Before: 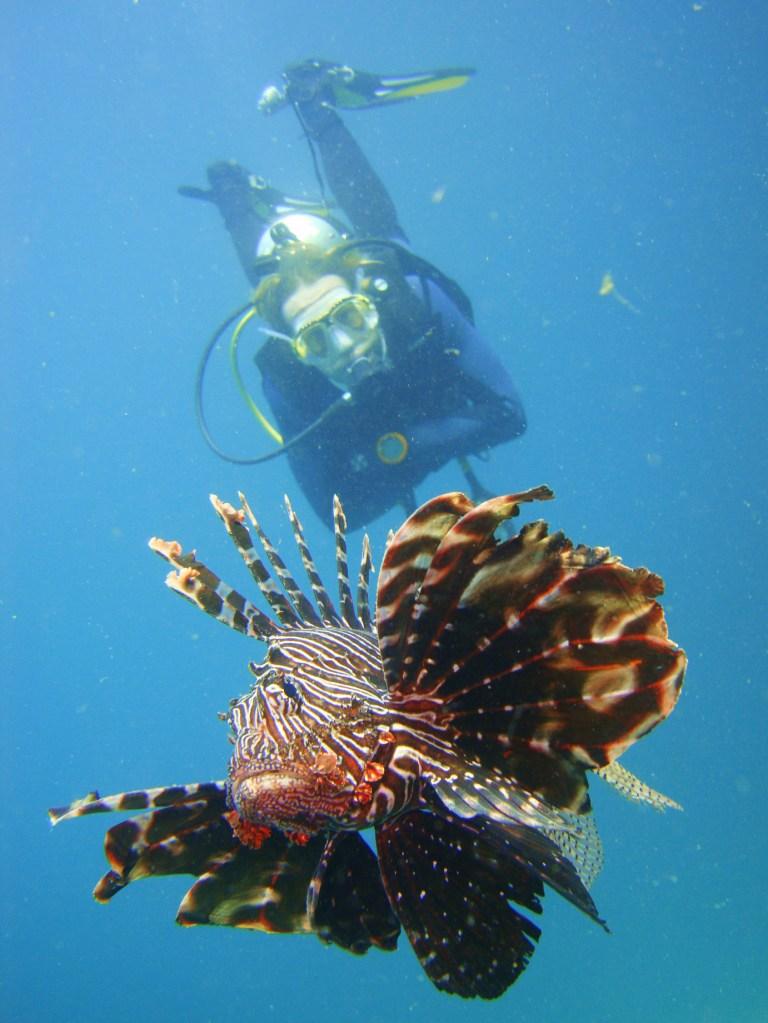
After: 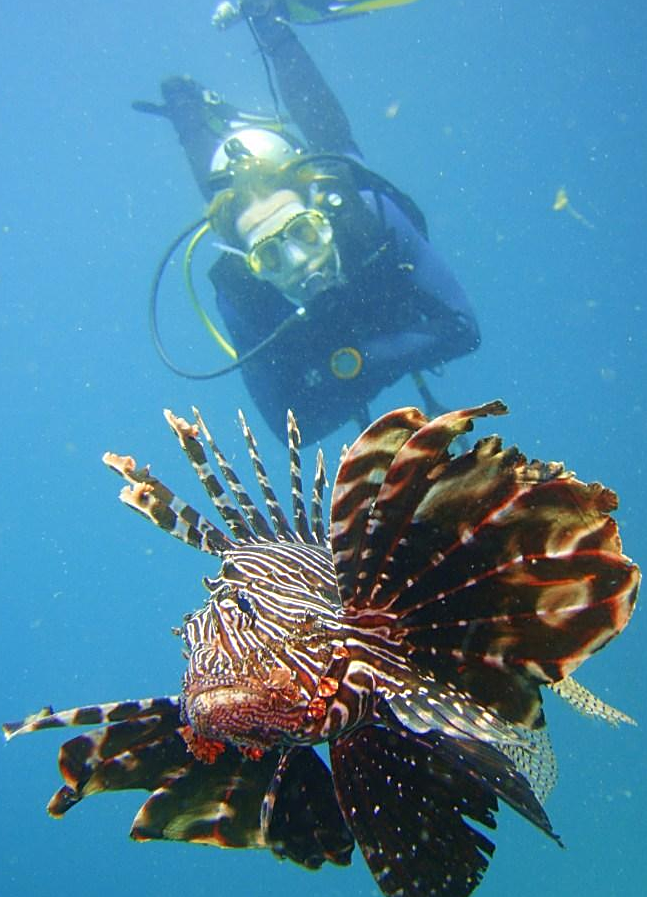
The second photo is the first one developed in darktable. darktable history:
crop: left 6.109%, top 8.379%, right 9.536%, bottom 3.904%
sharpen: on, module defaults
